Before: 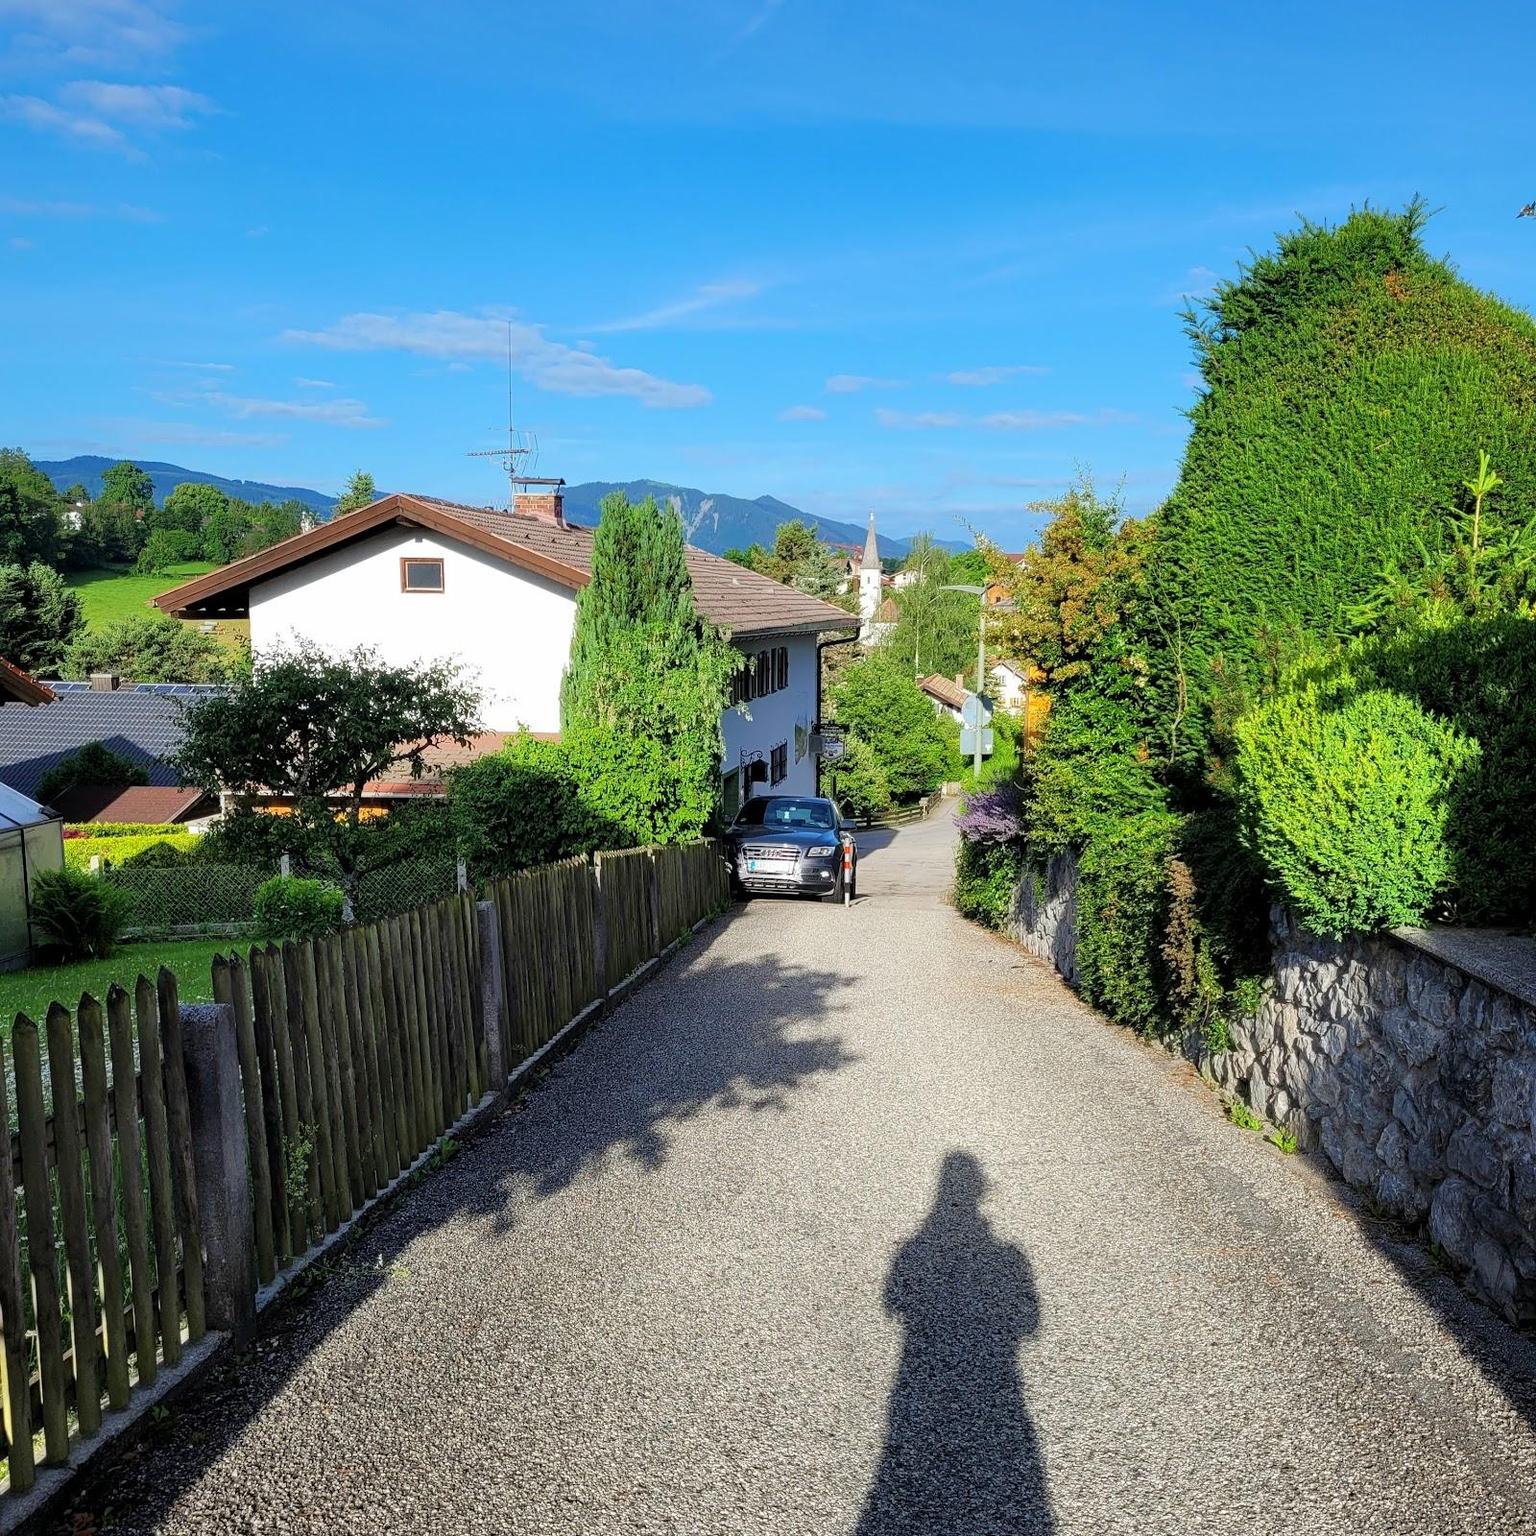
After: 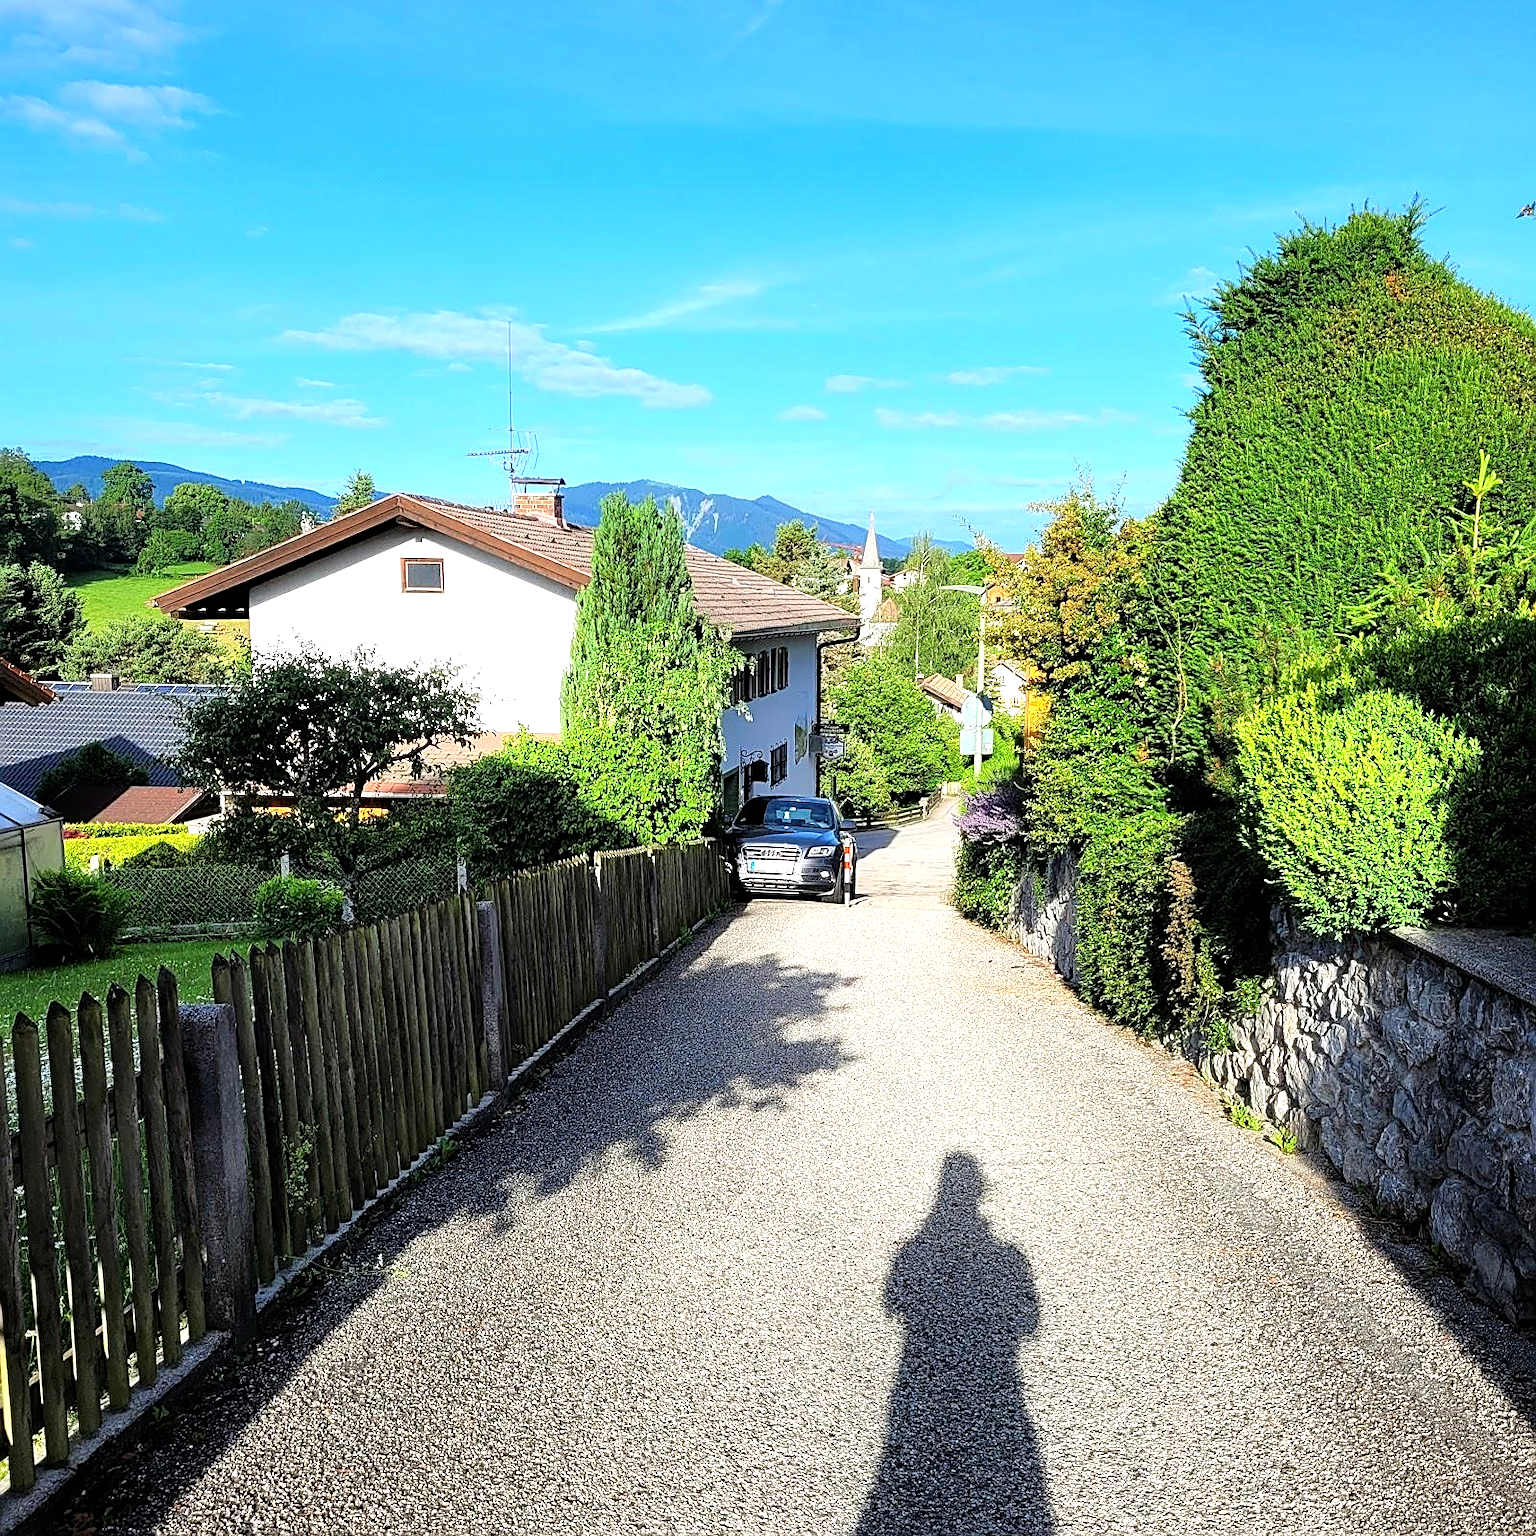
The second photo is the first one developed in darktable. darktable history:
tone equalizer: -8 EV -0.761 EV, -7 EV -0.712 EV, -6 EV -0.623 EV, -5 EV -0.425 EV, -3 EV 0.38 EV, -2 EV 0.6 EV, -1 EV 0.677 EV, +0 EV 0.764 EV, smoothing 1
sharpen: on, module defaults
